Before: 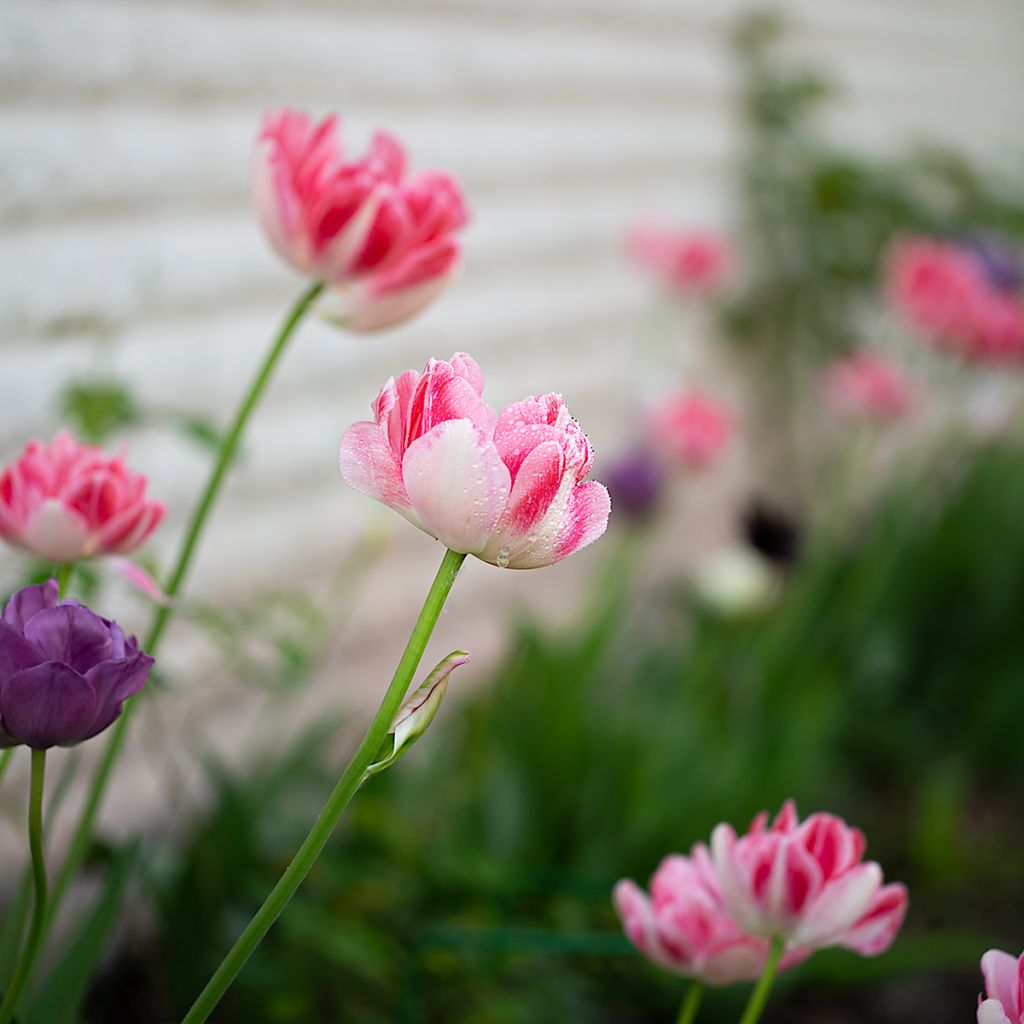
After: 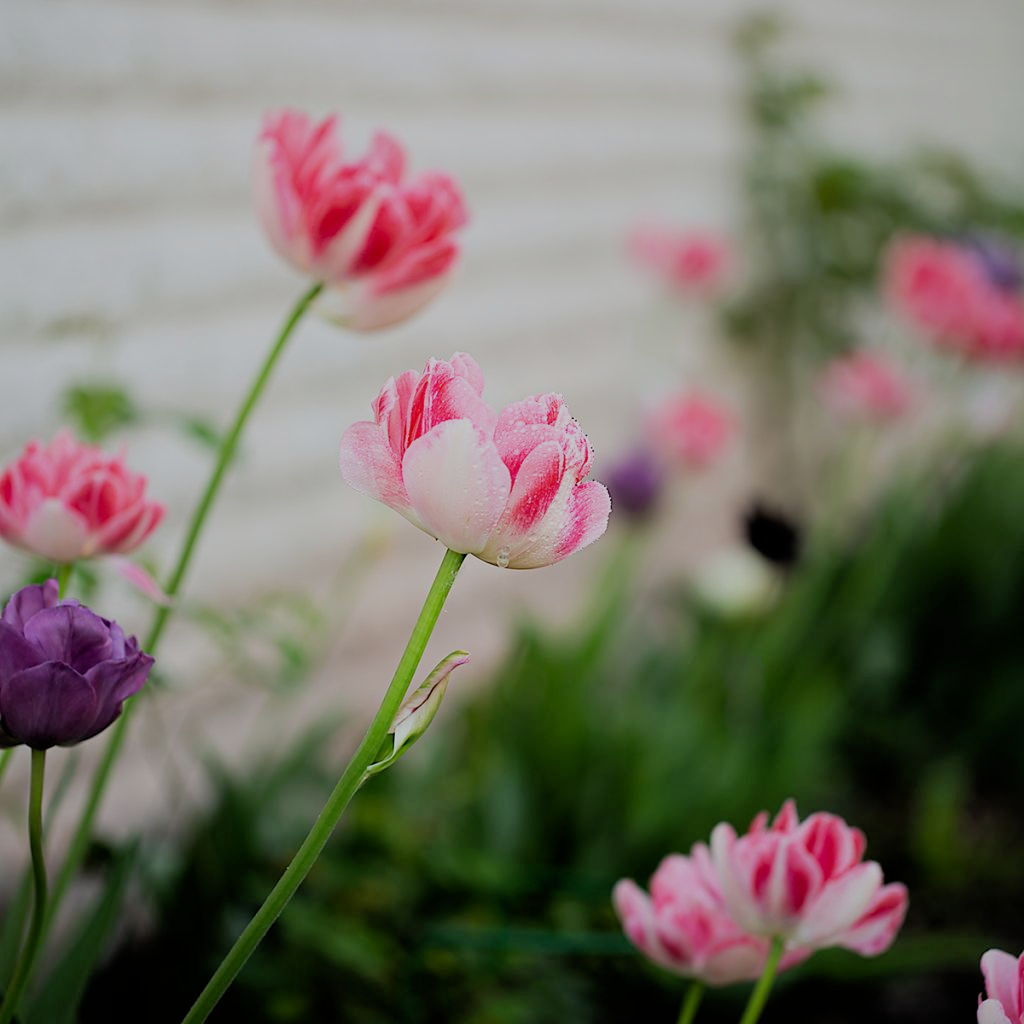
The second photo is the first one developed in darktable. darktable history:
filmic rgb: black relative exposure -6.09 EV, white relative exposure 6.97 EV, threshold 2.98 EV, hardness 2.23, enable highlight reconstruction true
